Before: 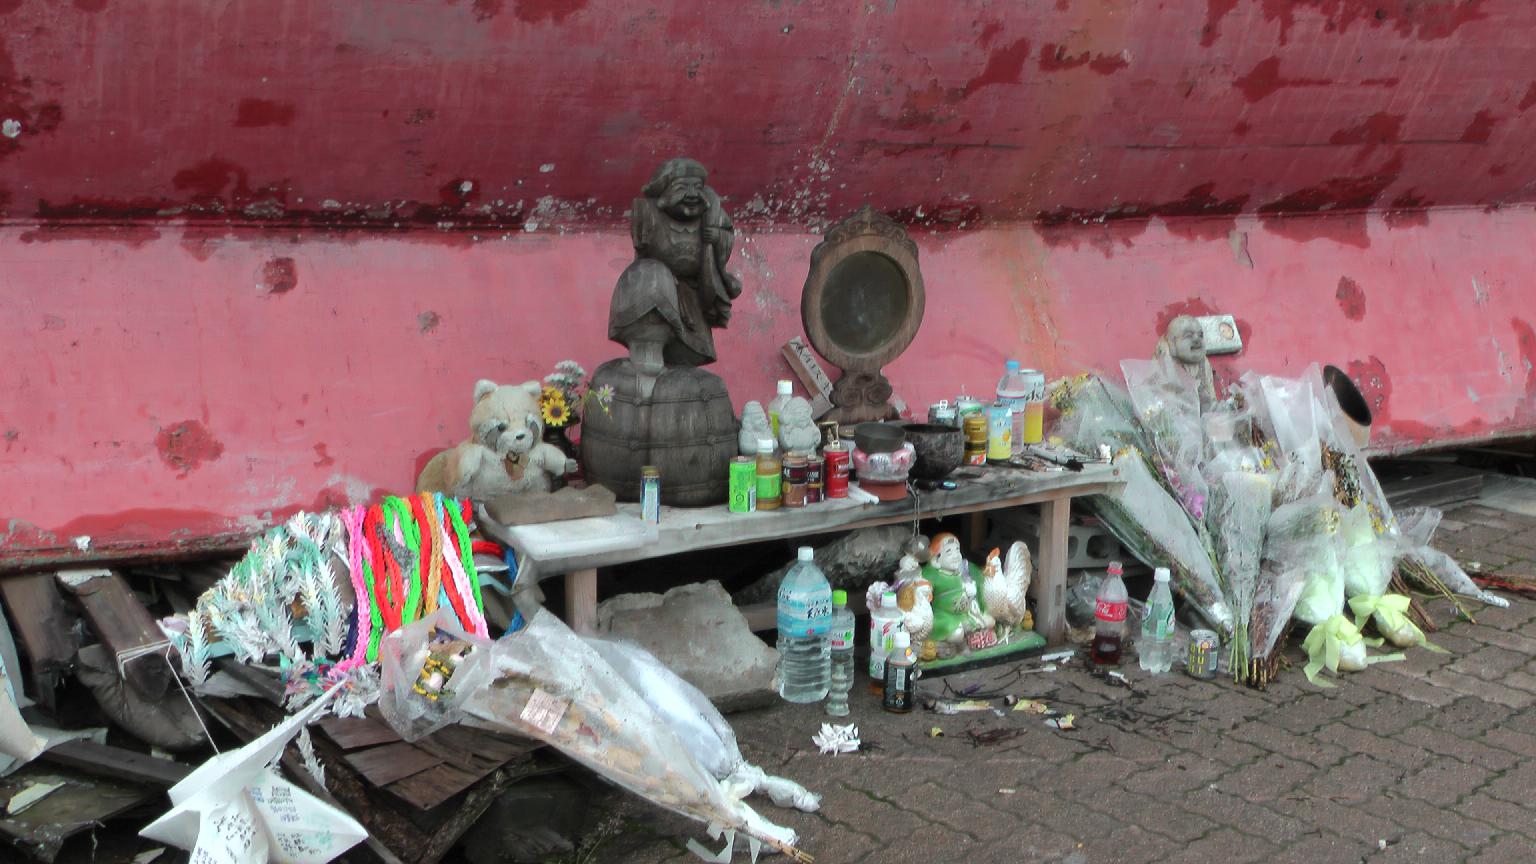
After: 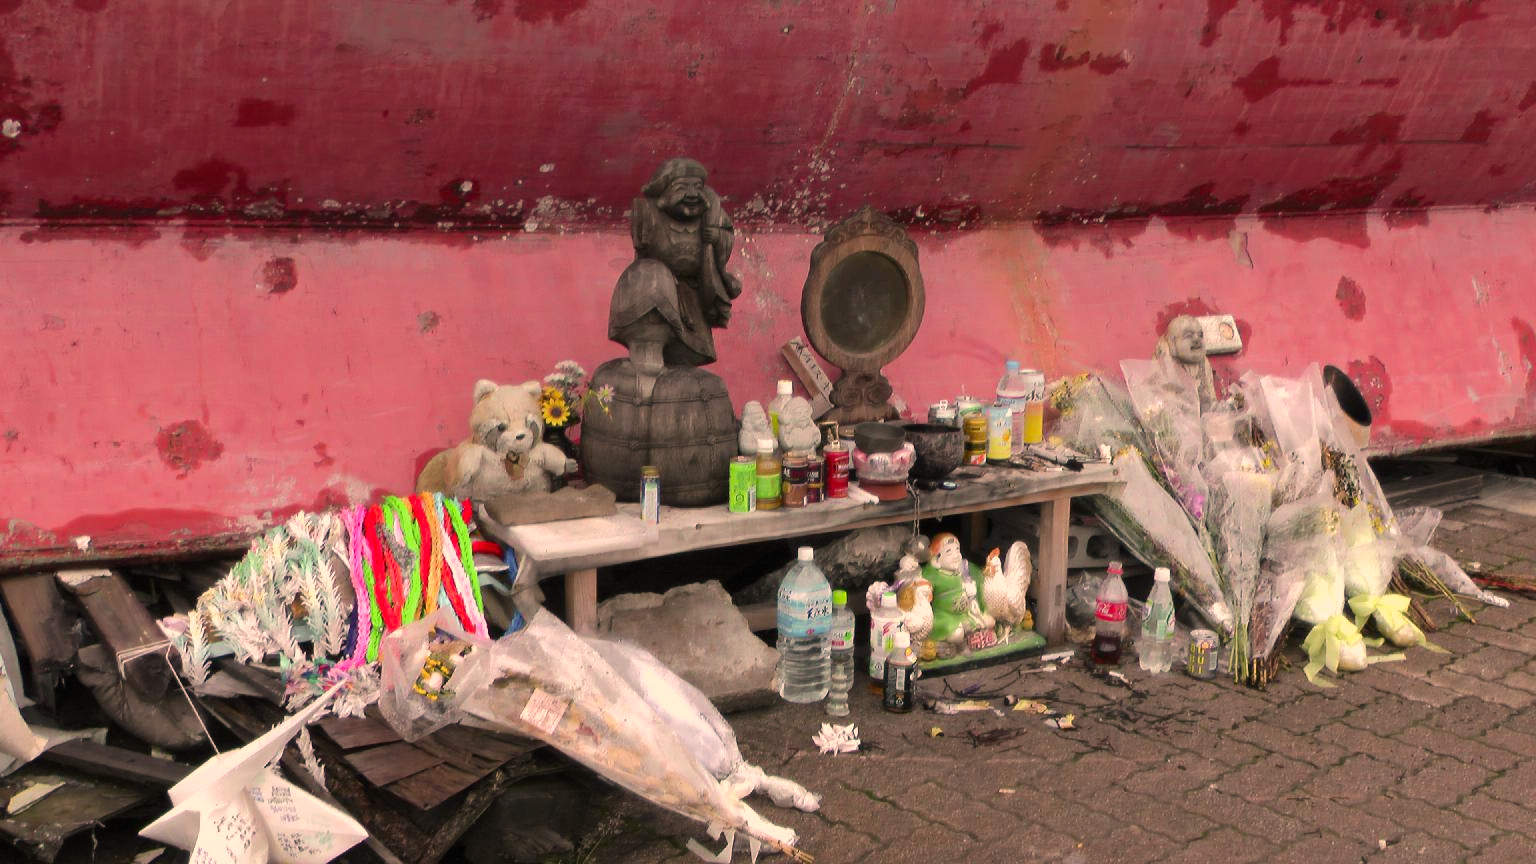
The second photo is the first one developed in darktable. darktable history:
contrast brightness saturation: contrast 0.08, saturation 0.02
color correction: highlights a* 21.88, highlights b* 22.25
